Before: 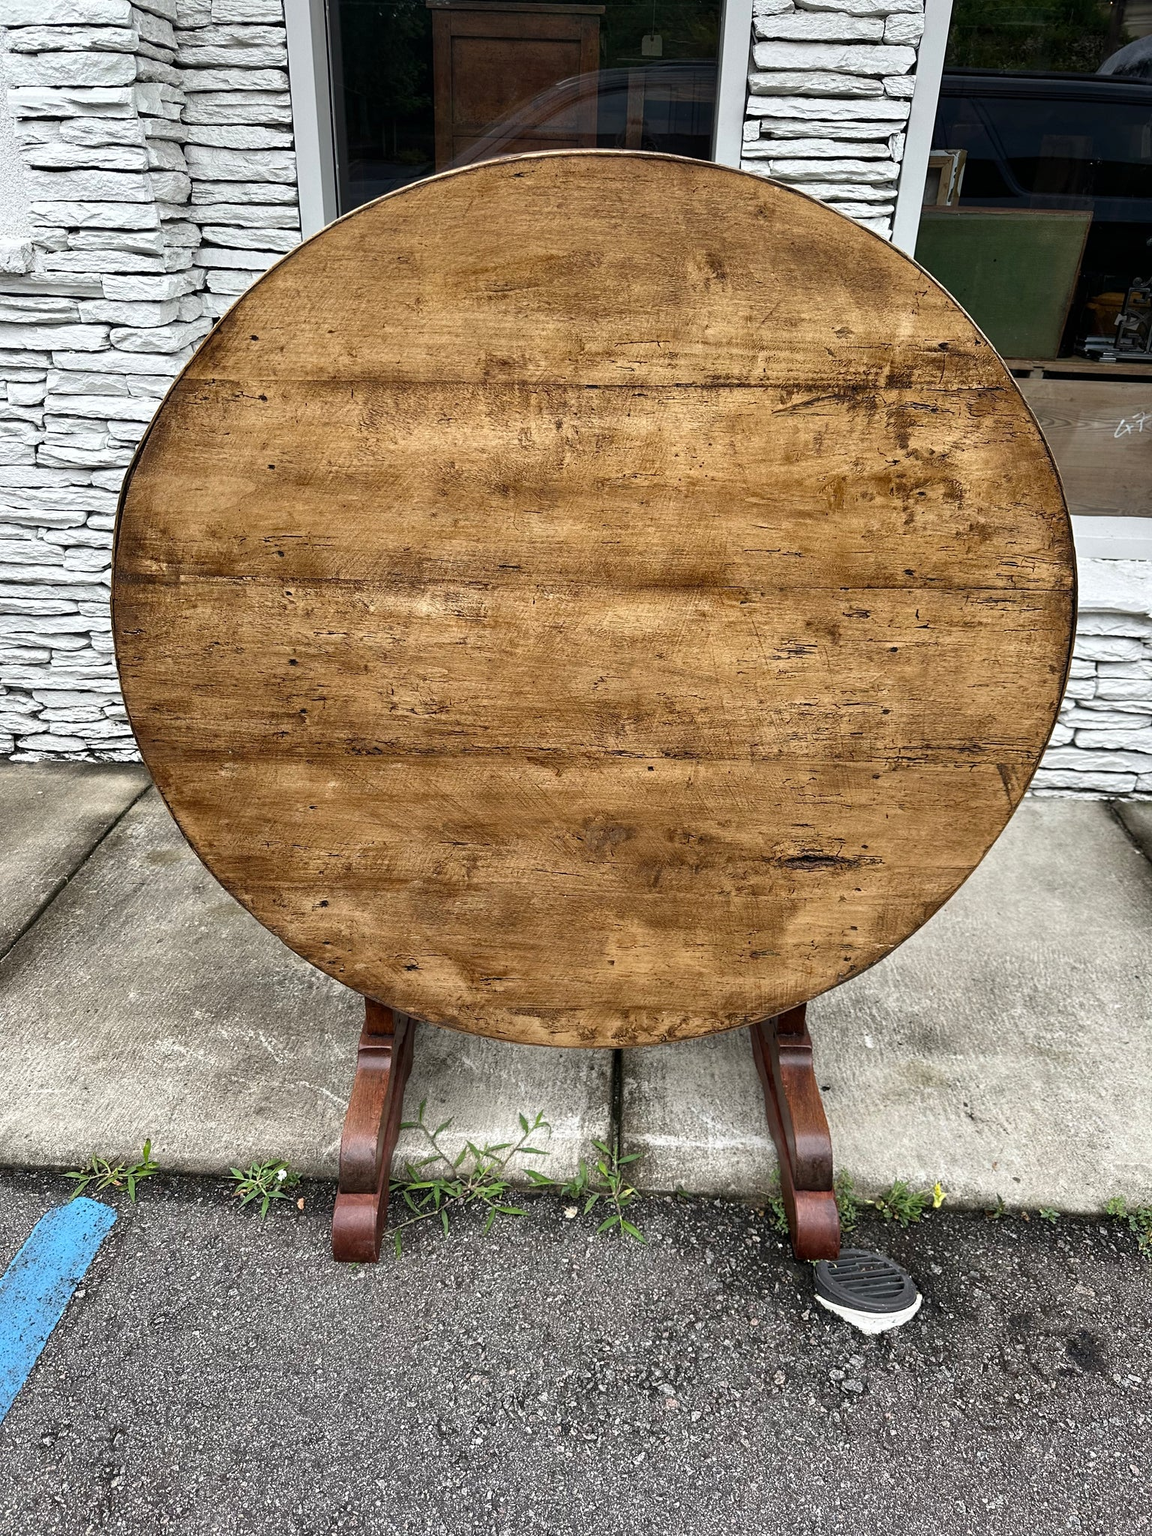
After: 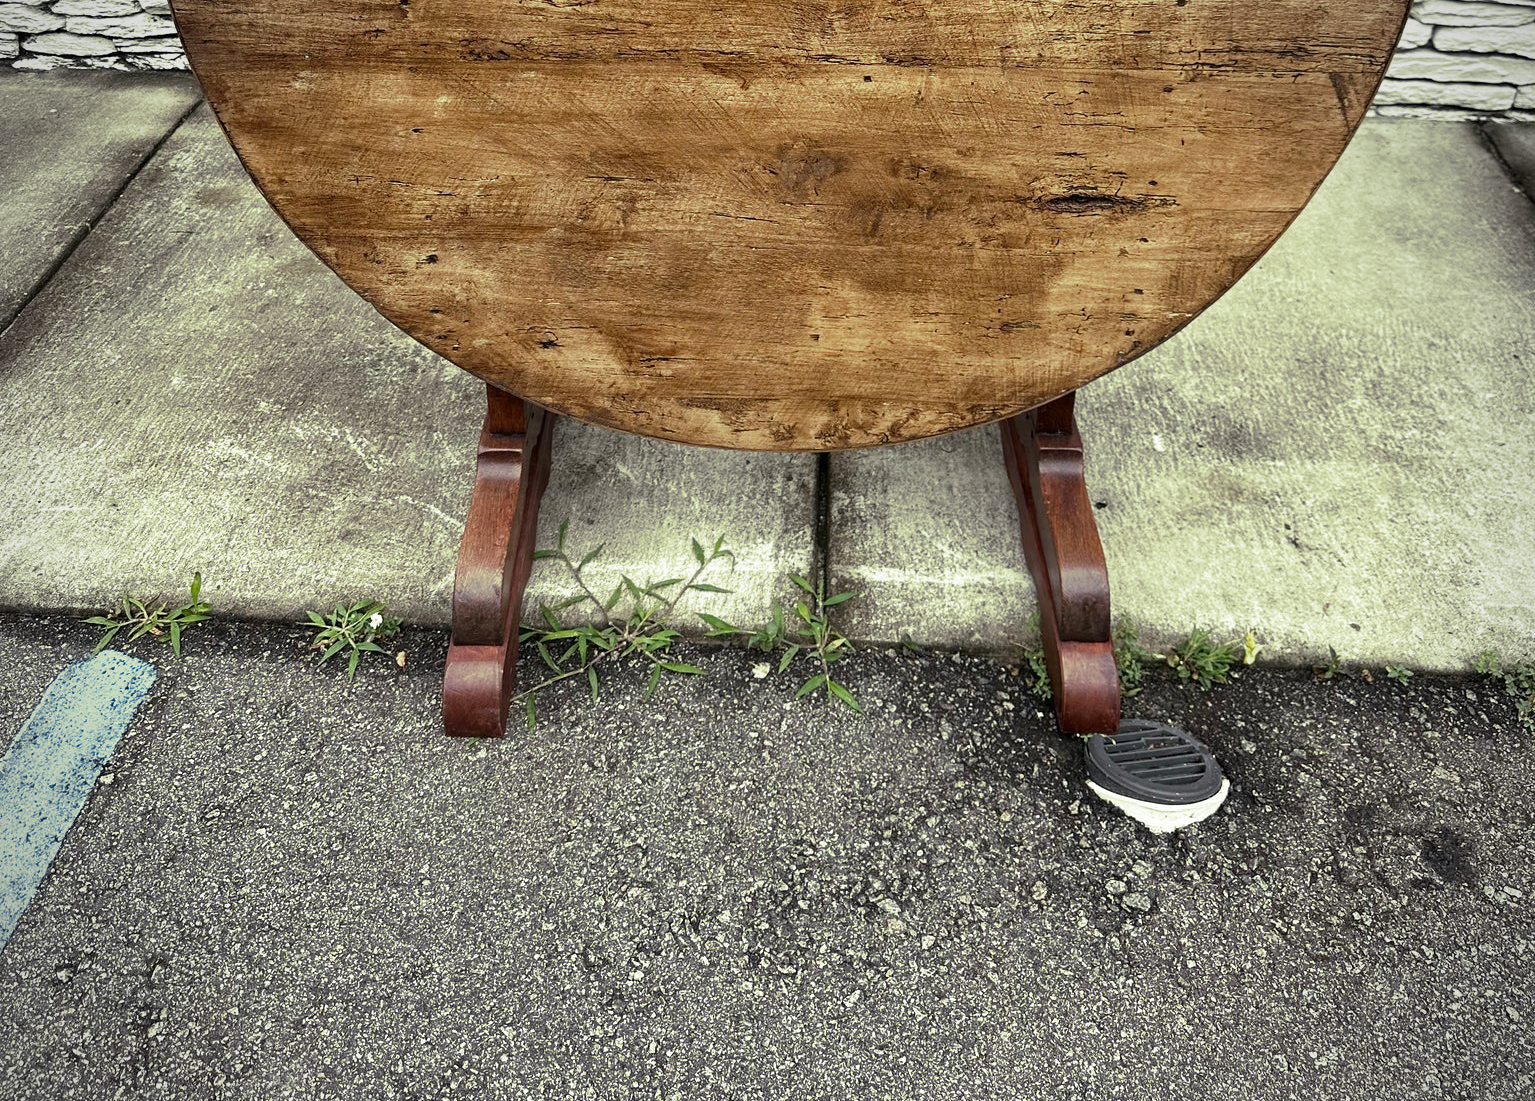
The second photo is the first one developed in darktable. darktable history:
split-toning: shadows › hue 290.82°, shadows › saturation 0.34, highlights › saturation 0.38, balance 0, compress 50%
crop and rotate: top 46.237%
vignetting: on, module defaults
color correction: highlights a* -0.182, highlights b* -0.124
